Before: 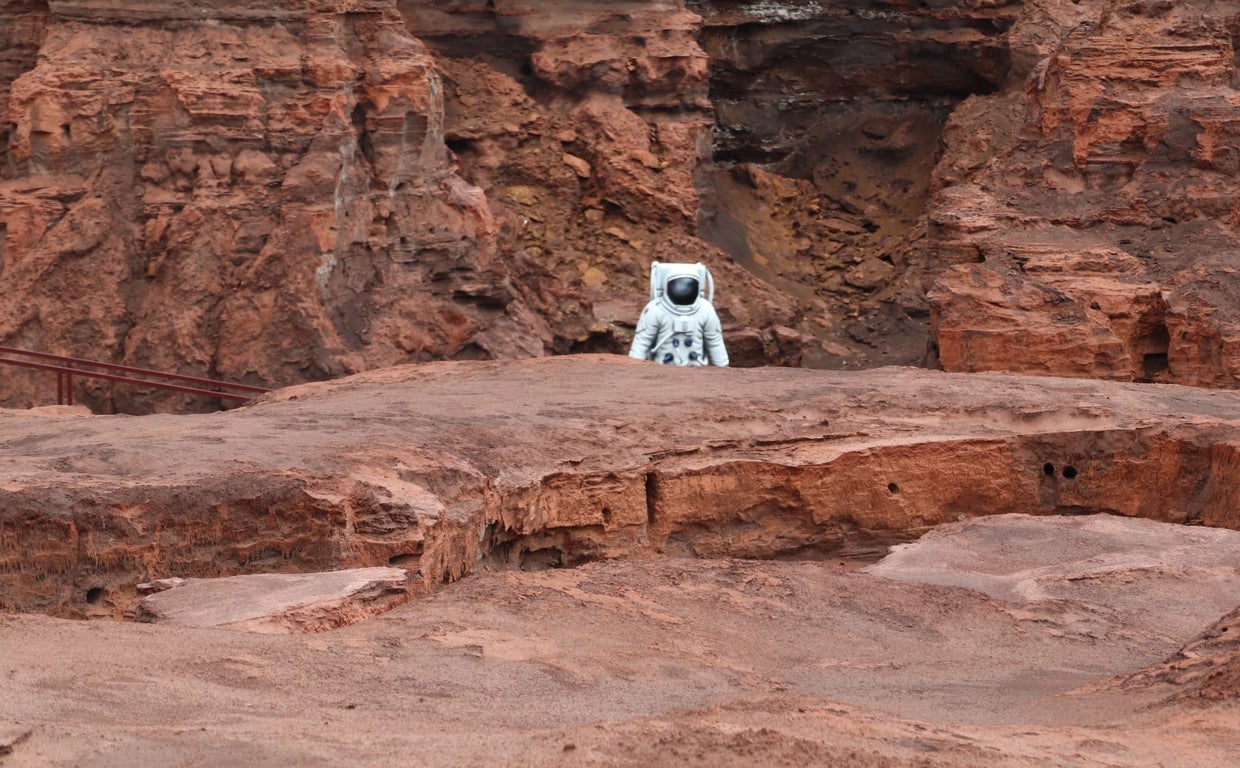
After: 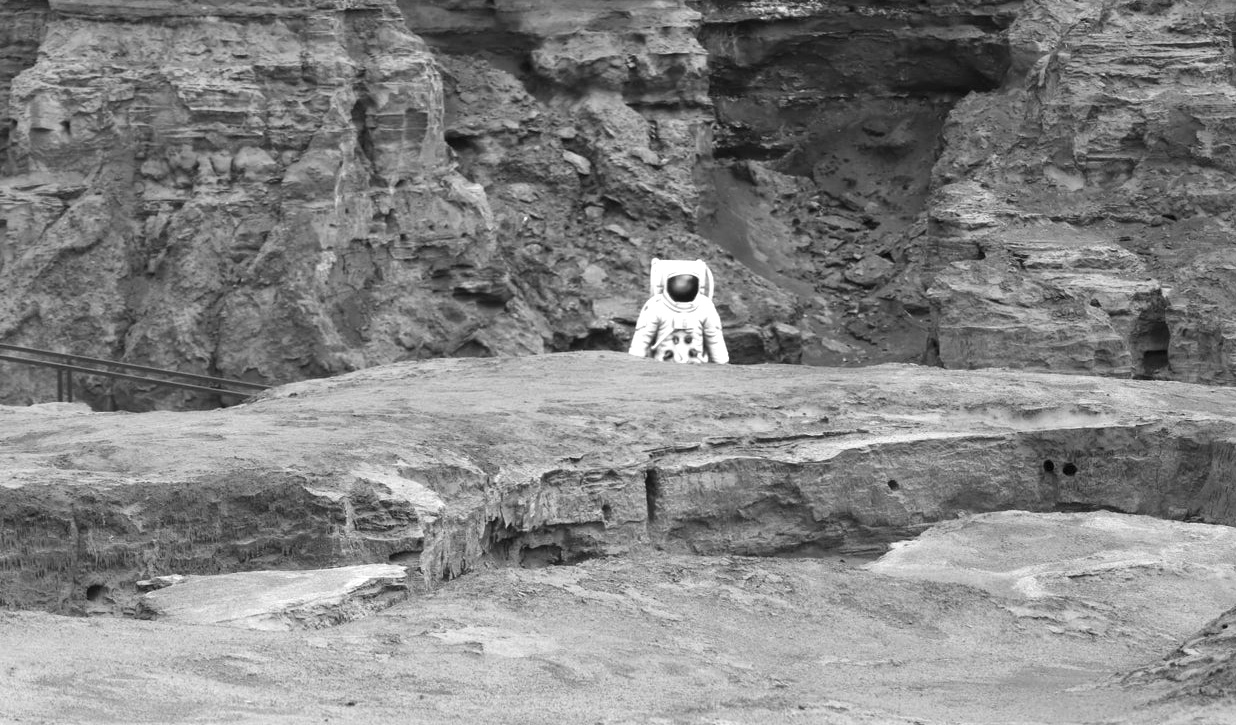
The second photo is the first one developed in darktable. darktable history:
exposure: exposure 0.7 EV, compensate highlight preservation false
crop: top 0.448%, right 0.264%, bottom 5.045%
monochrome: a 16.06, b 15.48, size 1
